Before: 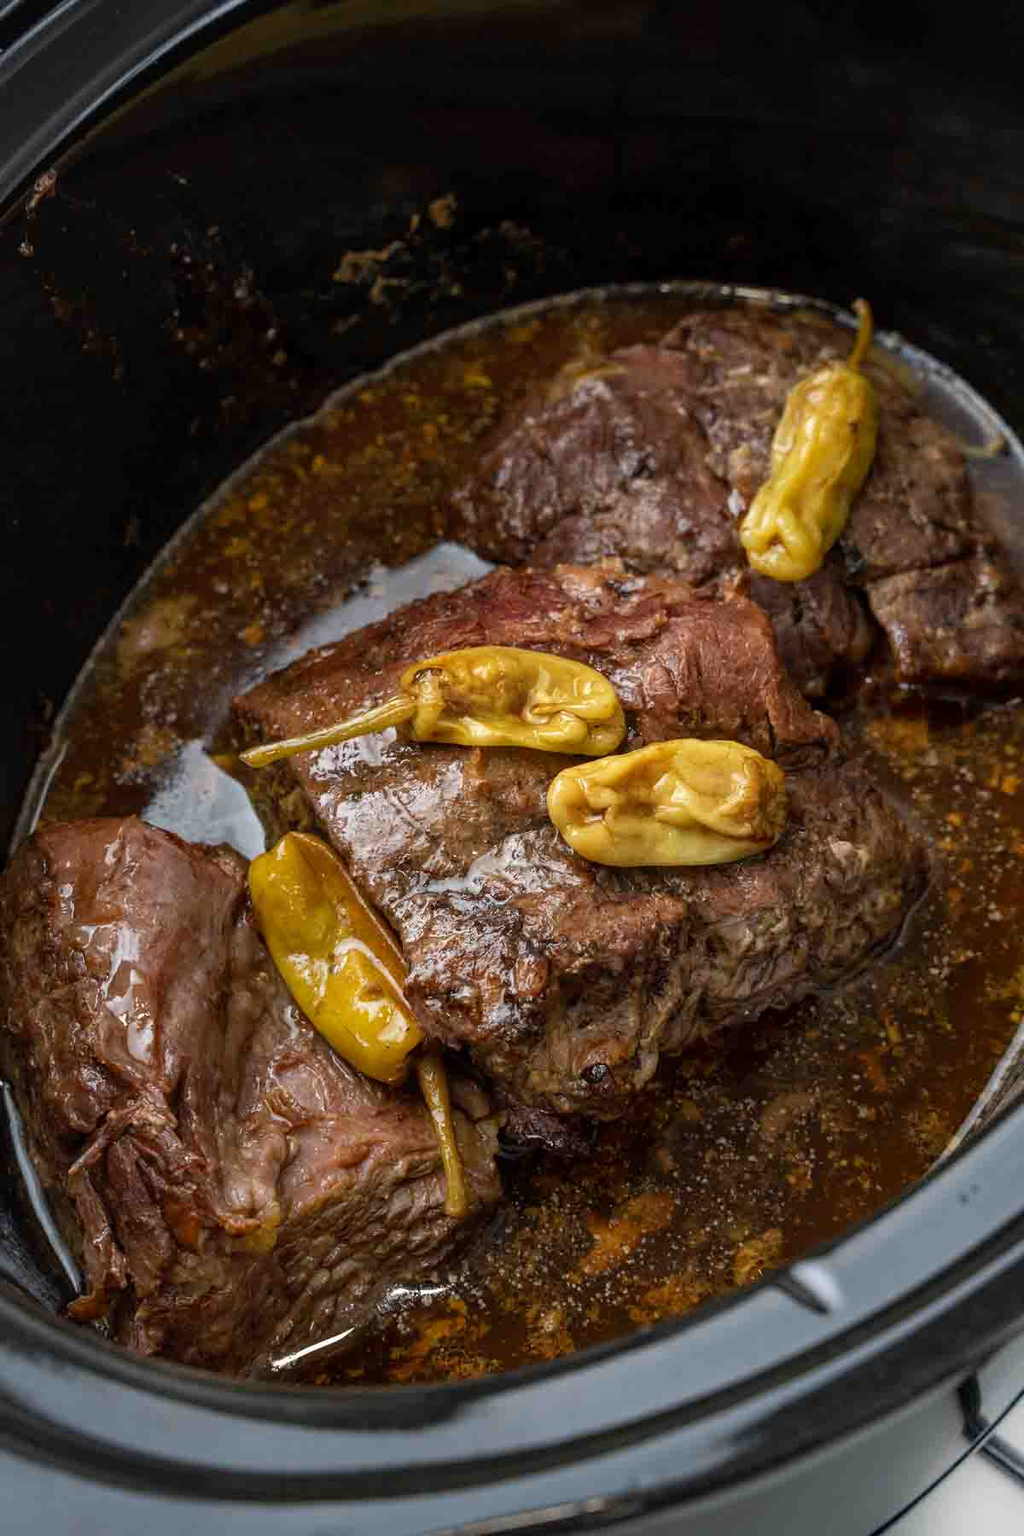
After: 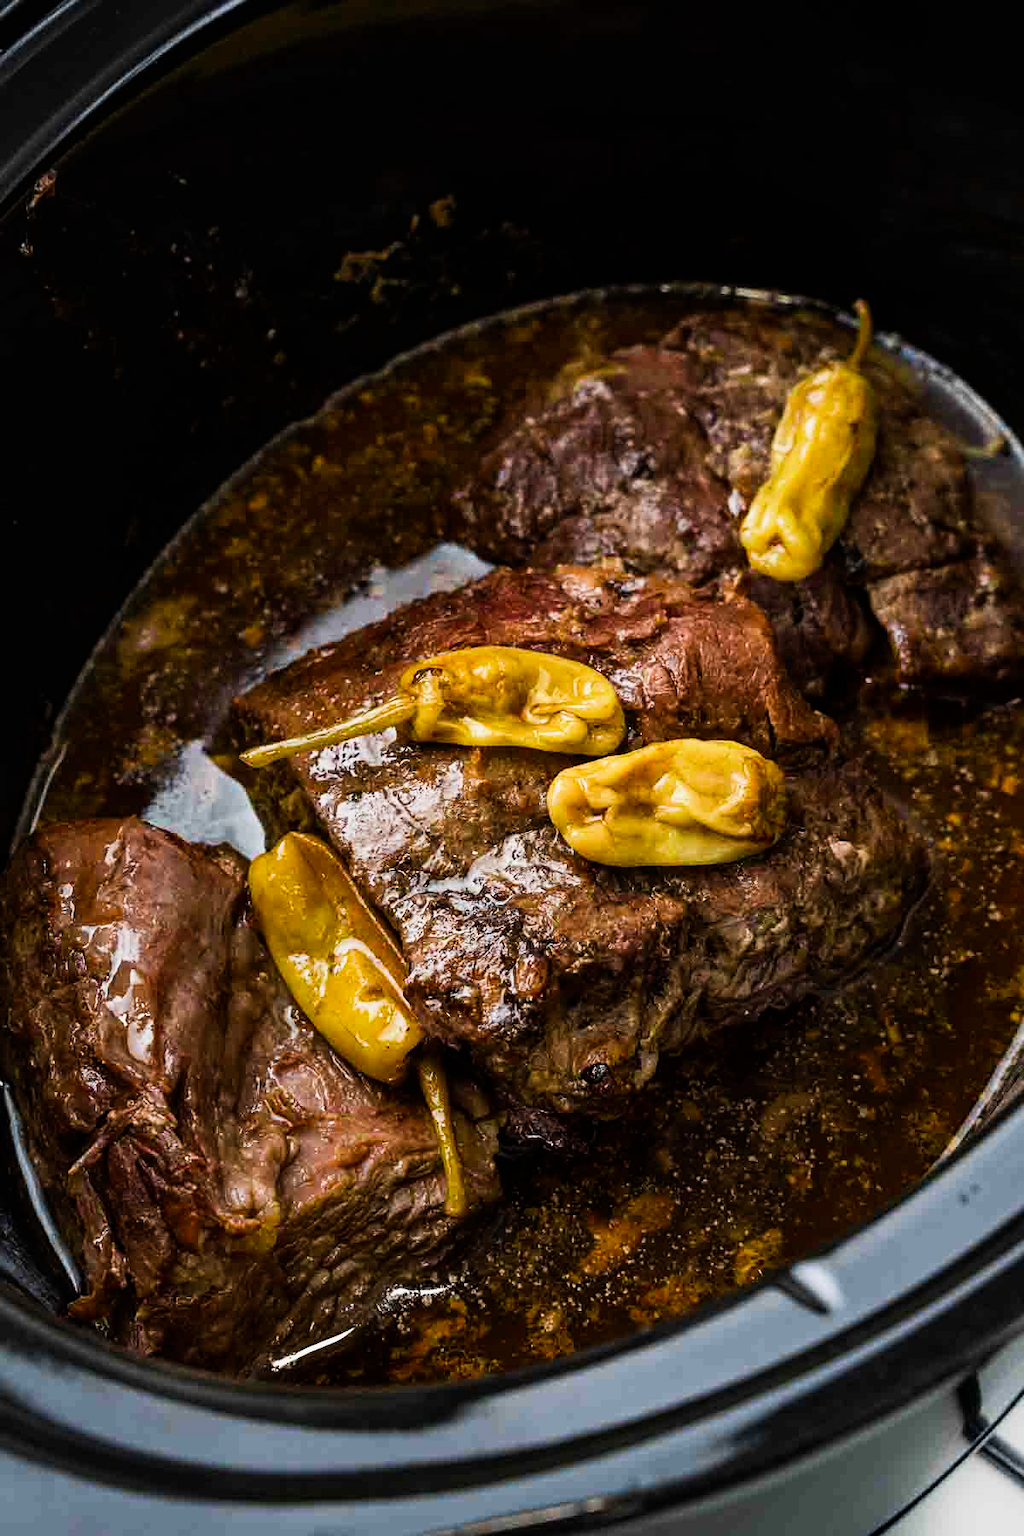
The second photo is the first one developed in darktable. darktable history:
sigmoid: contrast 1.86, skew 0.35
sharpen: amount 0.2
